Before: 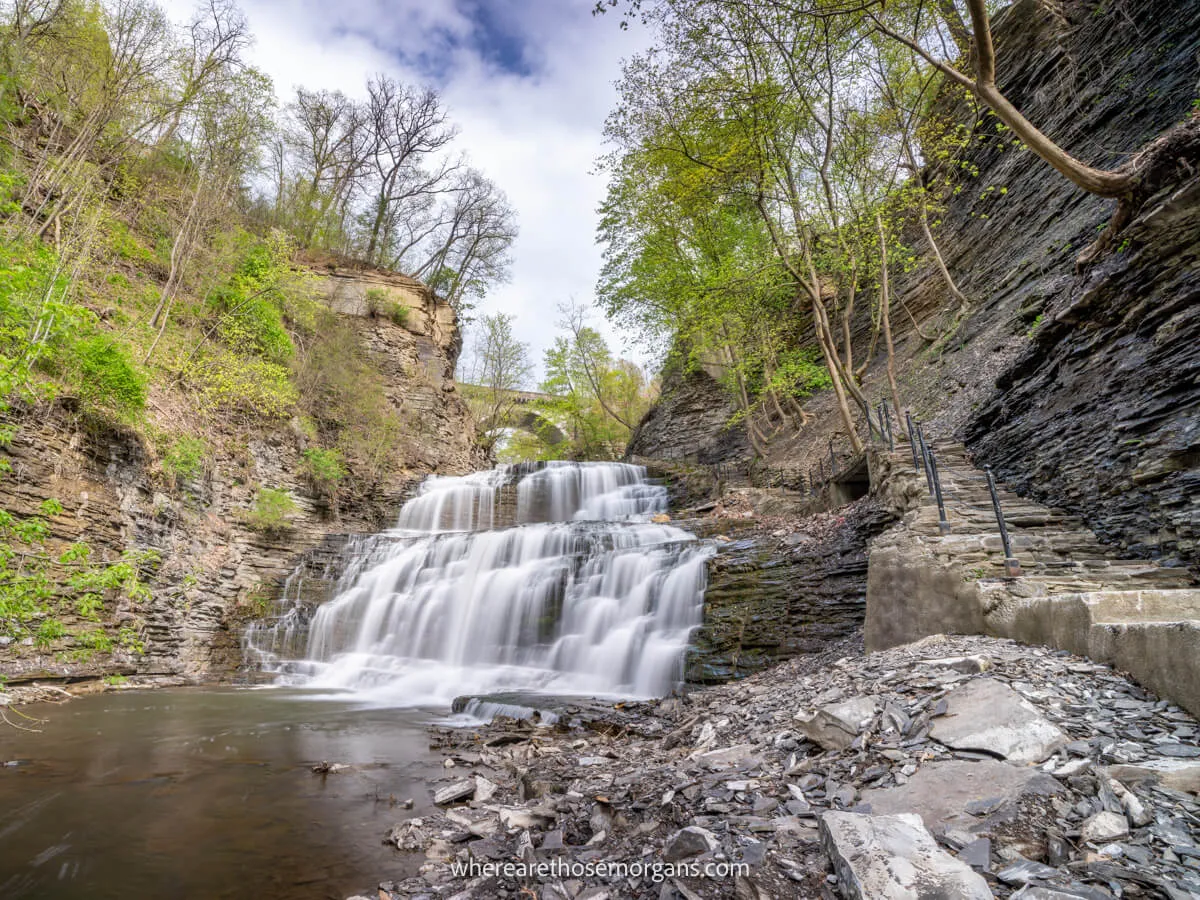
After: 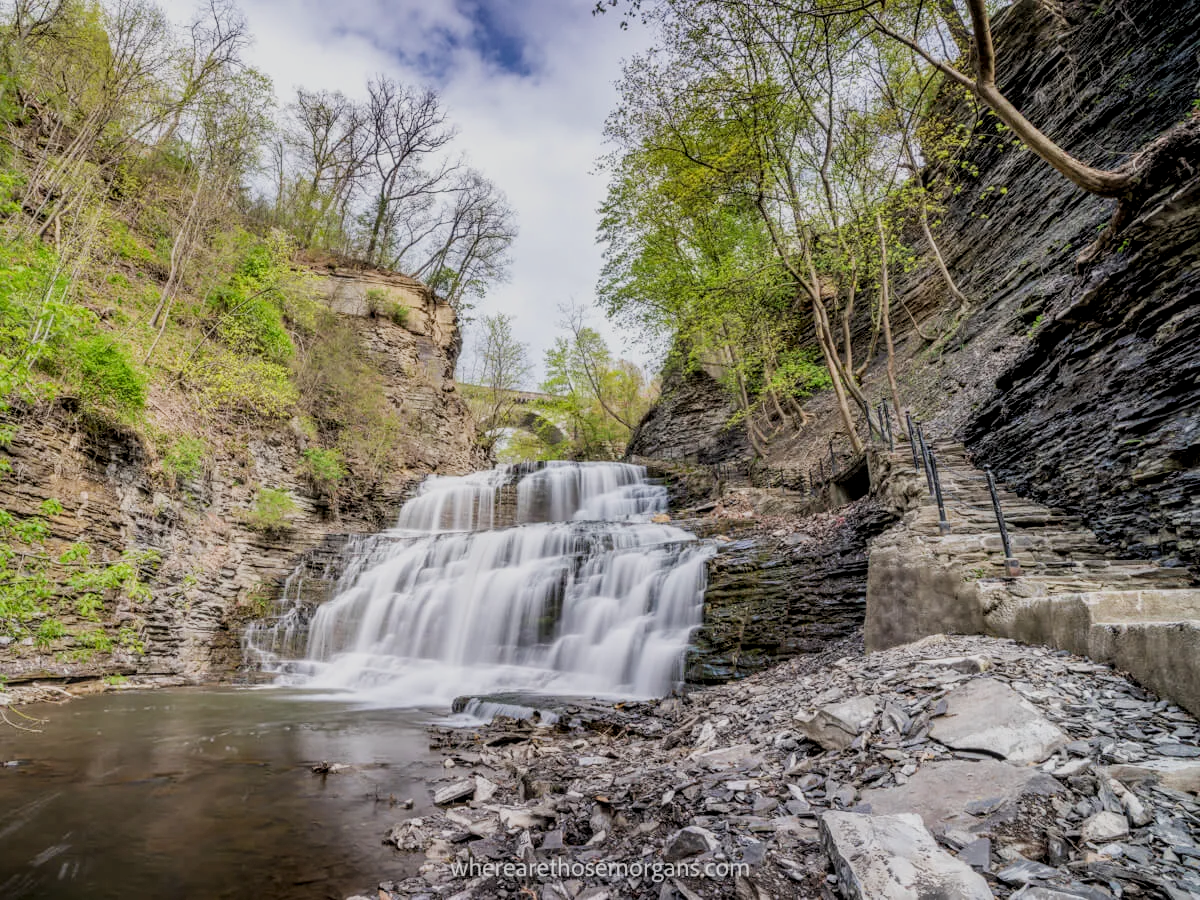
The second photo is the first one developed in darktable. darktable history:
filmic rgb: black relative exposure -7.65 EV, white relative exposure 4.56 EV, hardness 3.61, contrast 1.05
local contrast: on, module defaults
